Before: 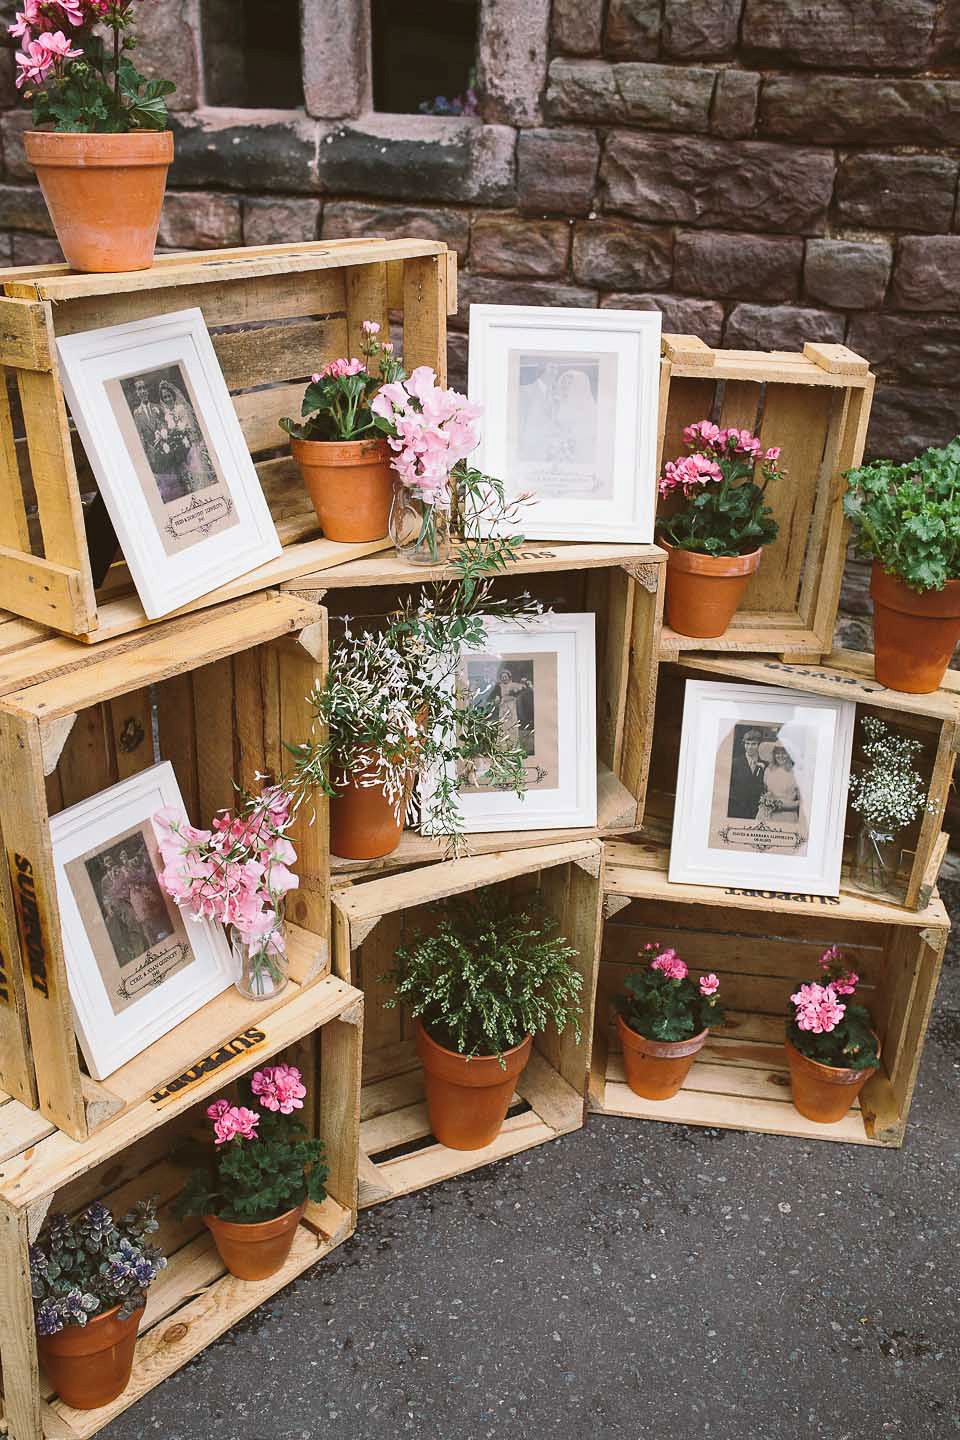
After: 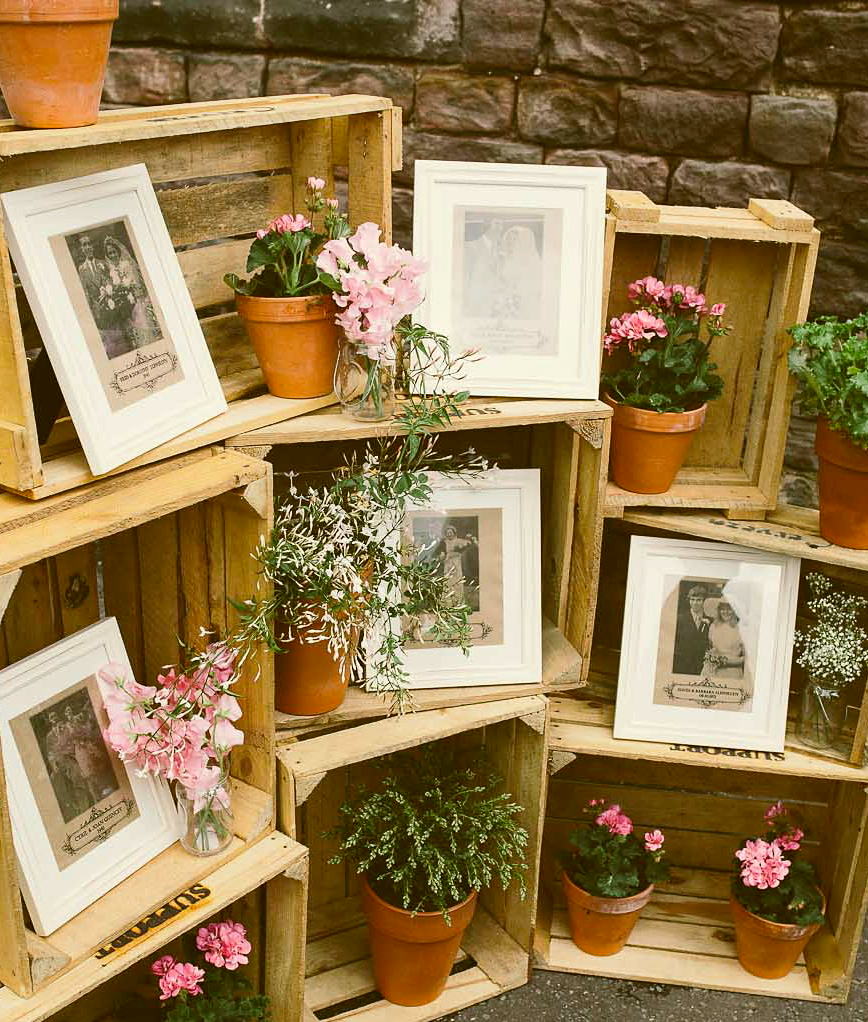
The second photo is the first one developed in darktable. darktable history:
crop: left 5.819%, top 10.064%, right 3.763%, bottom 18.962%
color correction: highlights a* -1.66, highlights b* 10.05, shadows a* 0.36, shadows b* 19.95
